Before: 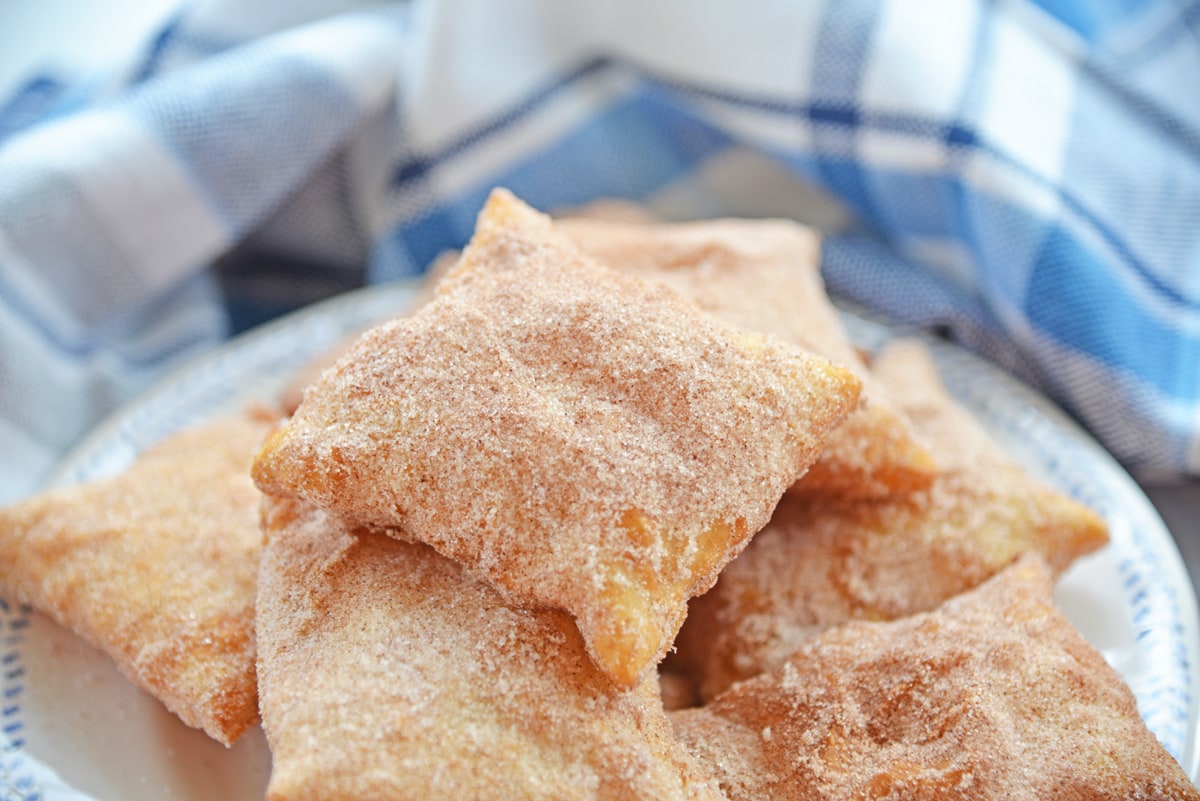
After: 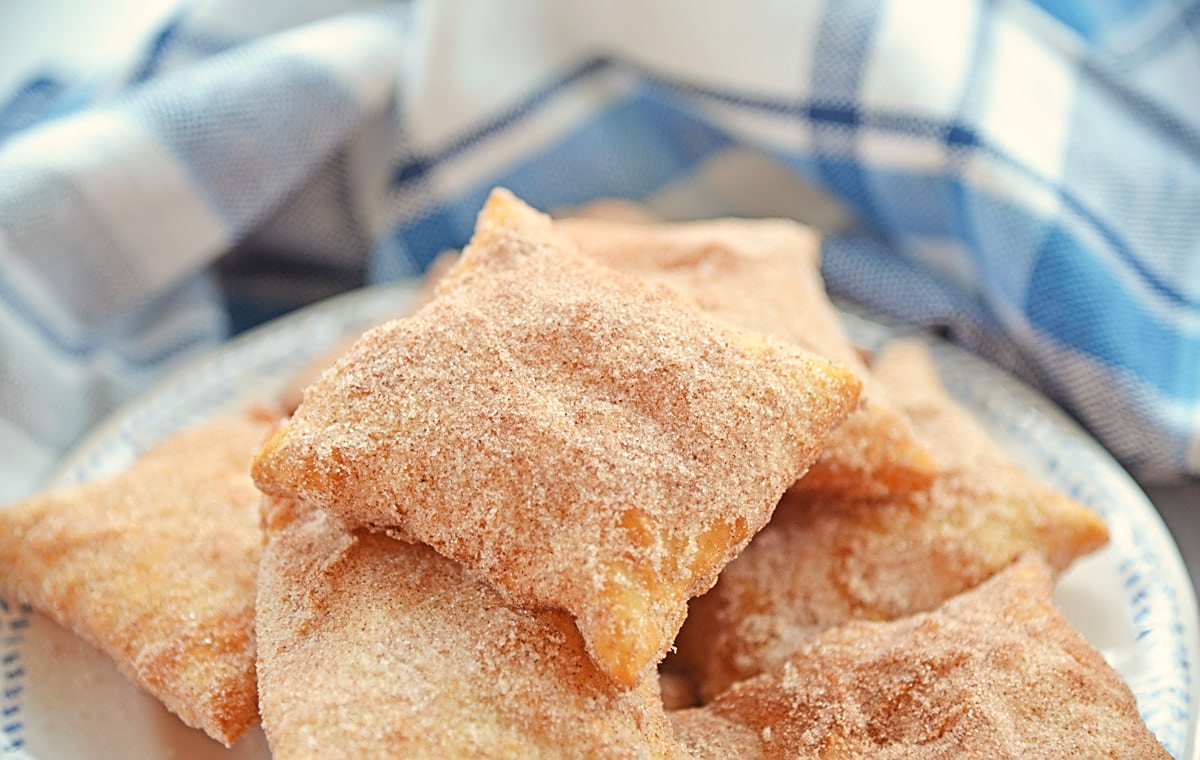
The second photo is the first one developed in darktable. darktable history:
white balance: red 1.045, blue 0.932
sharpen: on, module defaults
crop and rotate: top 0%, bottom 5.097%
